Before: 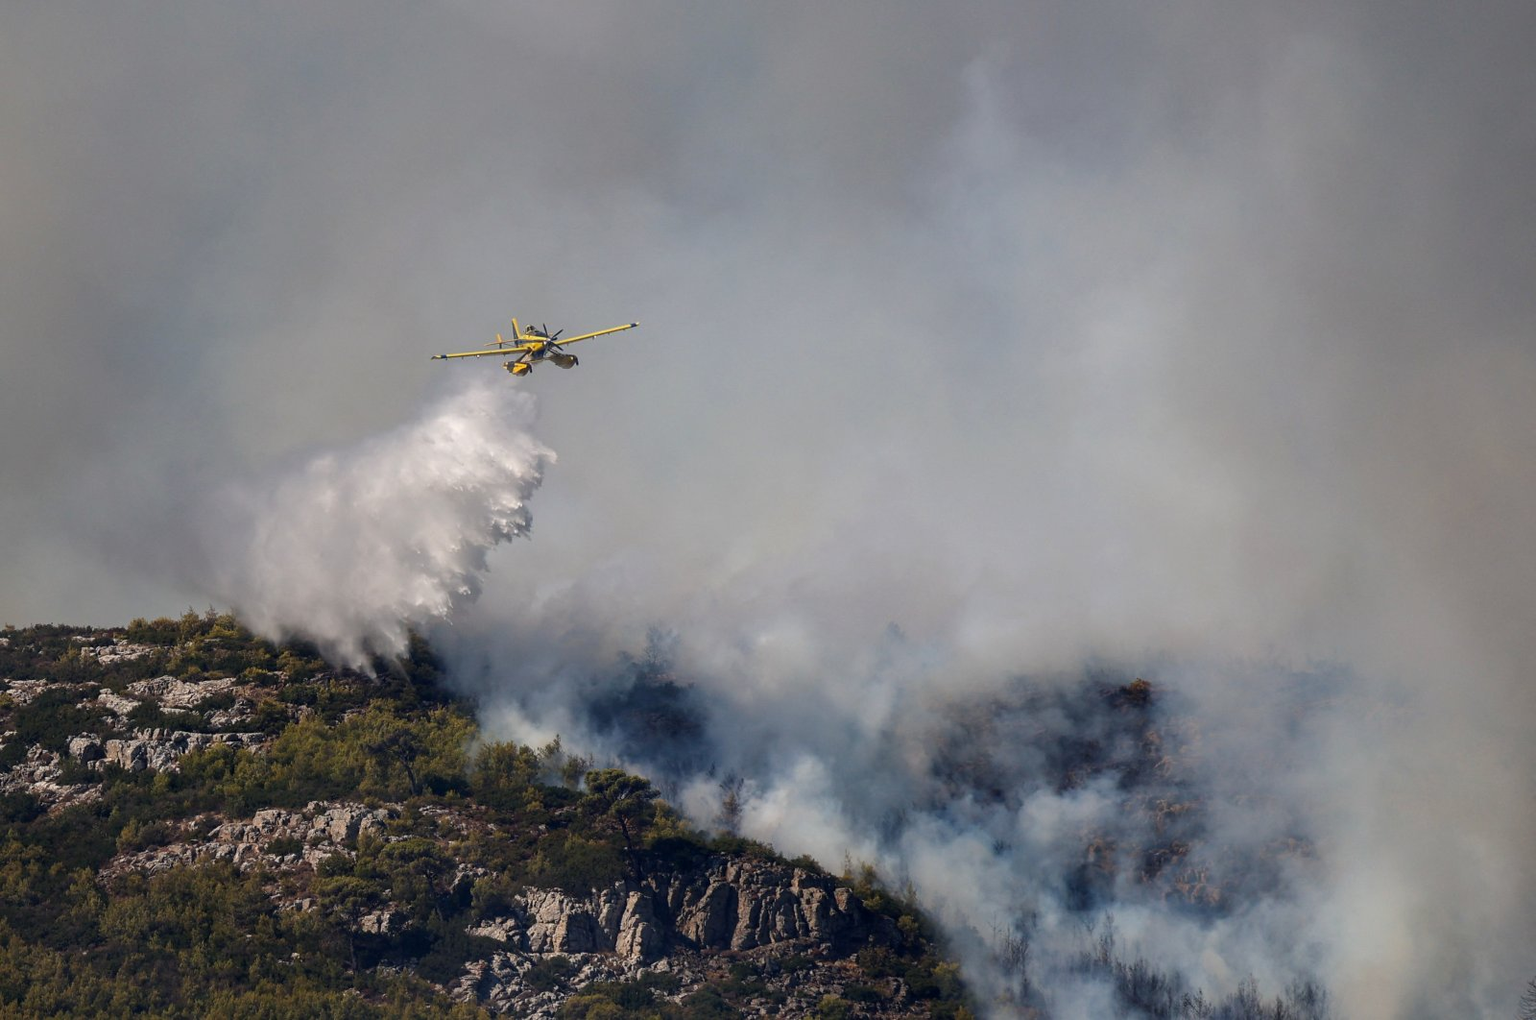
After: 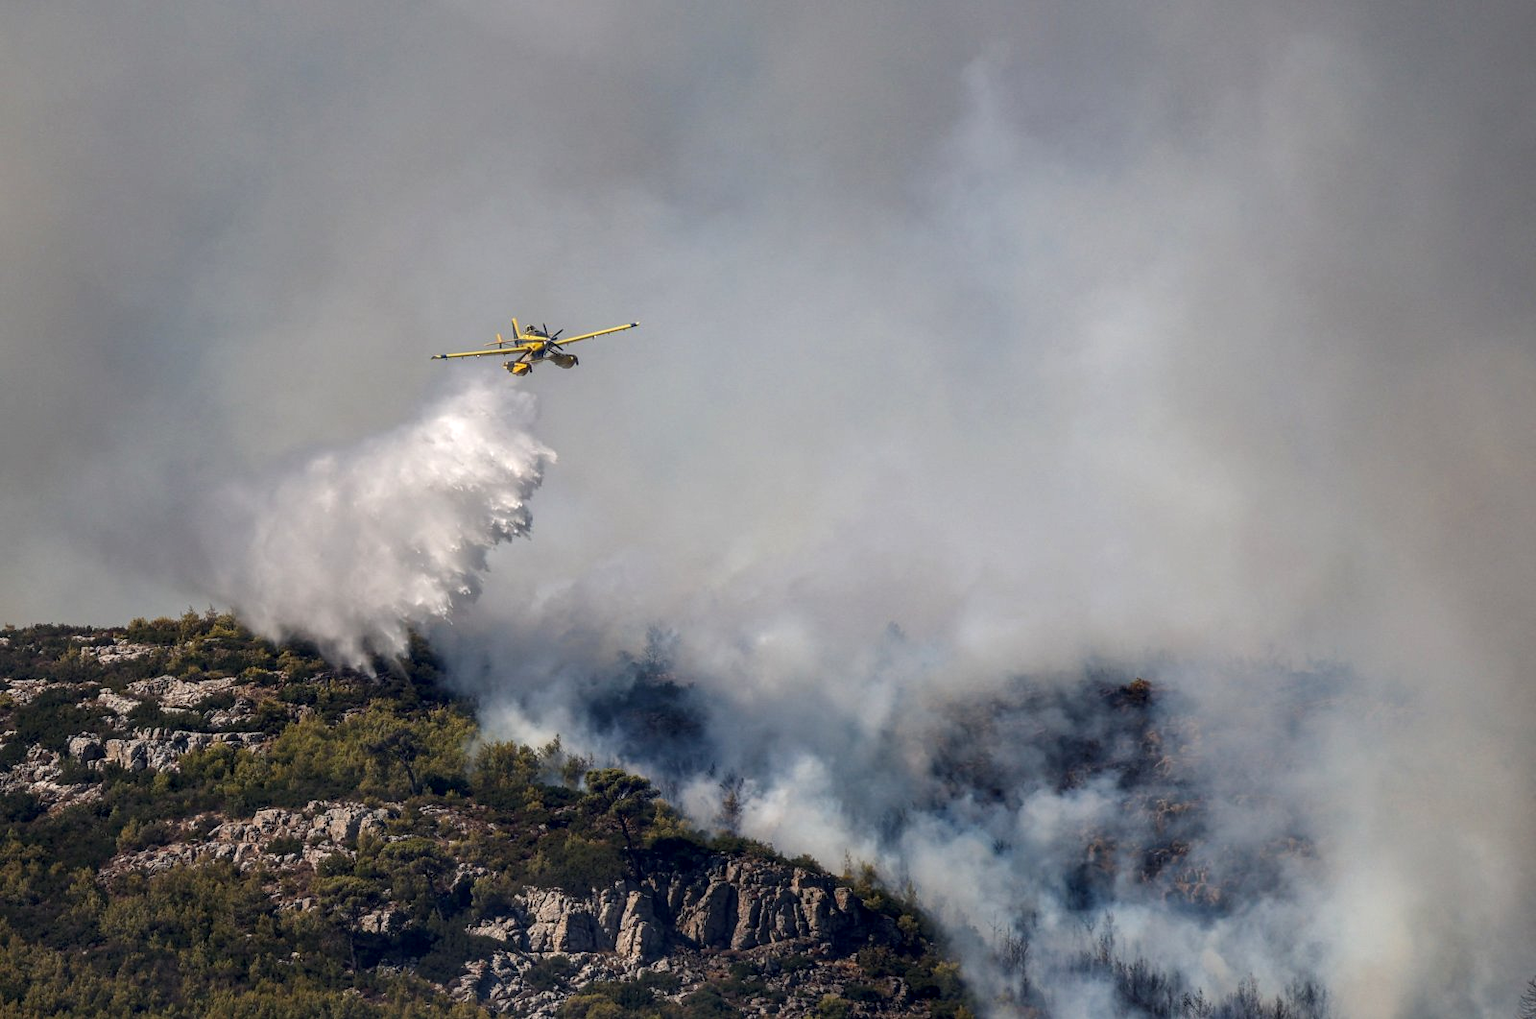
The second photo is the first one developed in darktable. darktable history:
local contrast: on, module defaults
exposure: exposure 0.161 EV, compensate highlight preservation false
